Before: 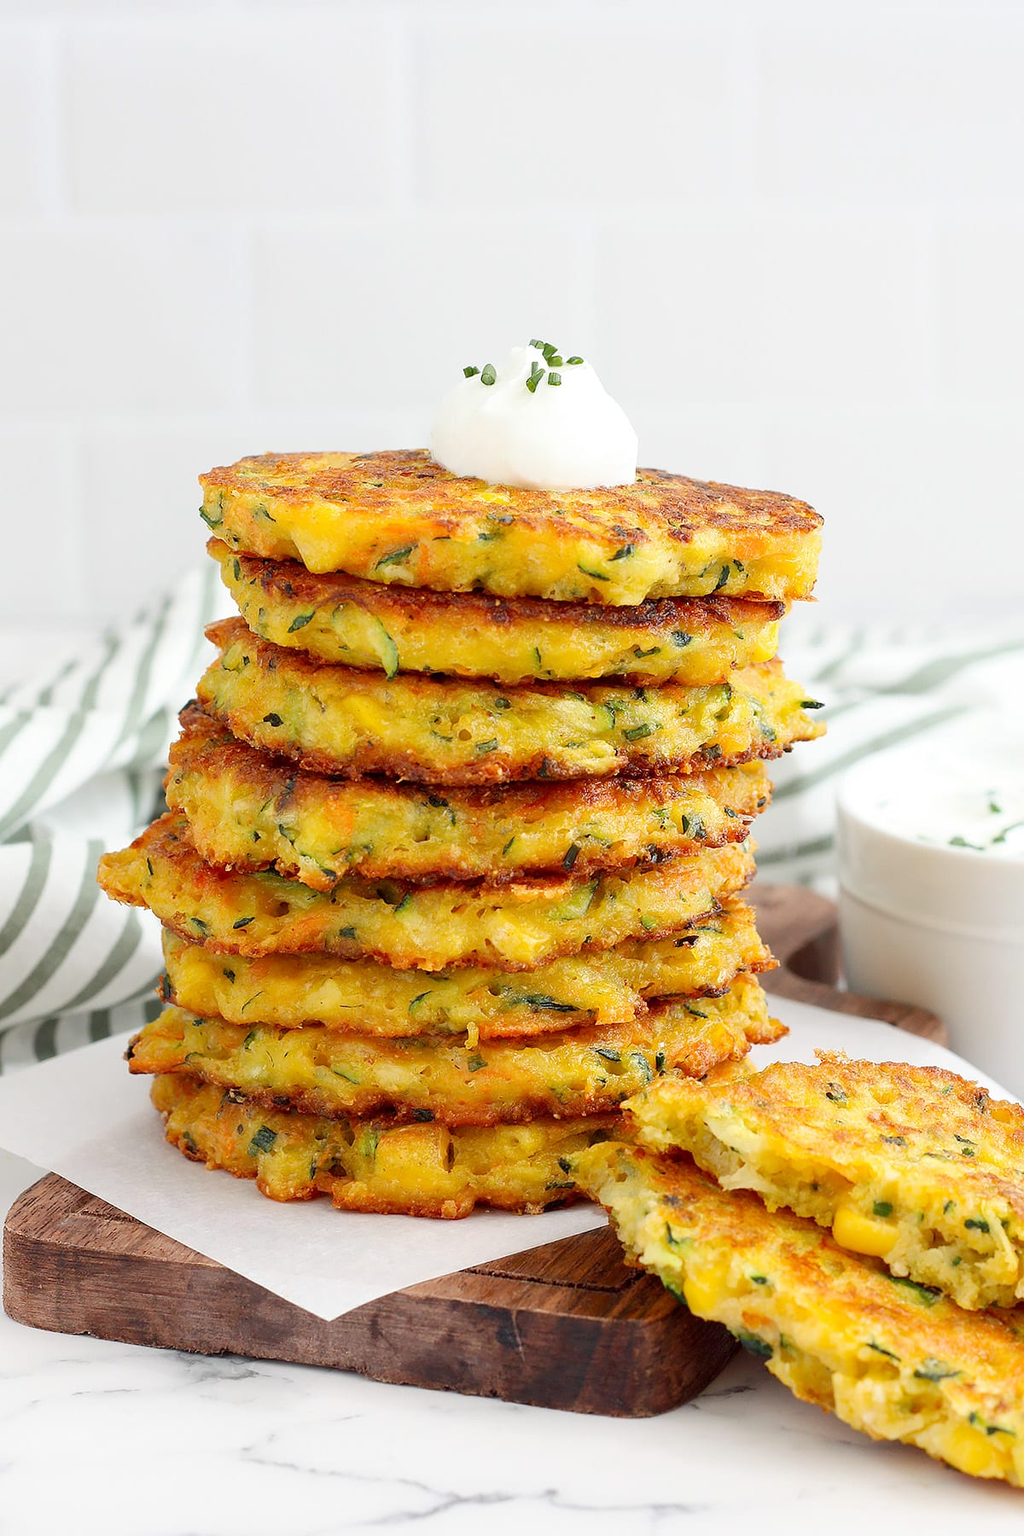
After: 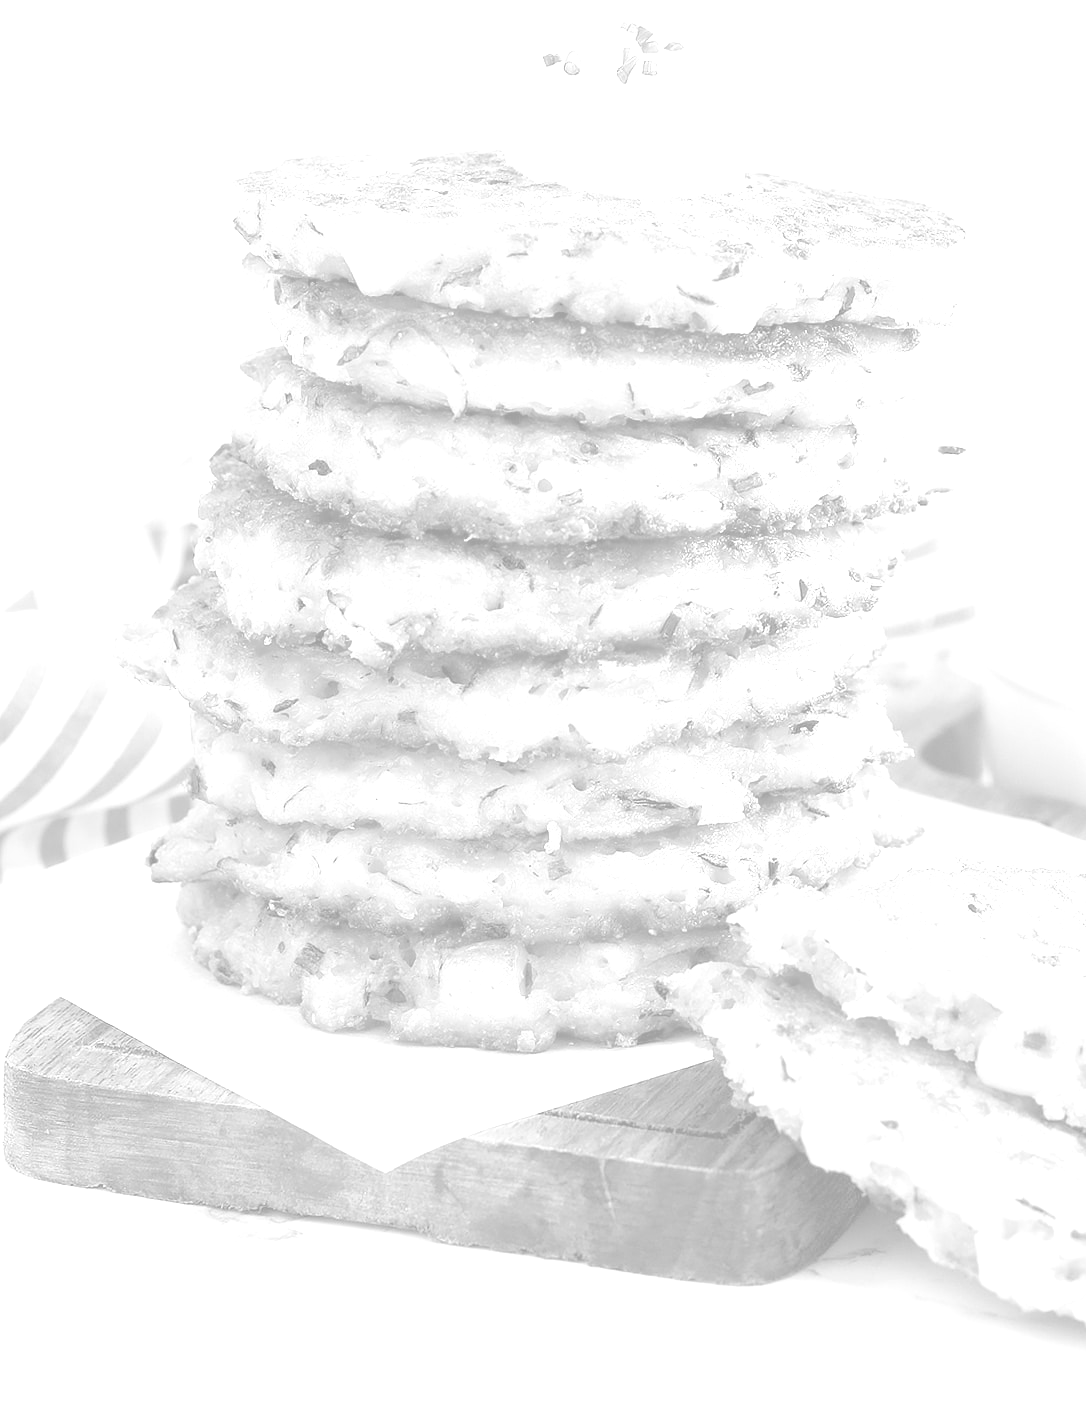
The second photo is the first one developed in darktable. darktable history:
colorize: hue 36°, saturation 71%, lightness 80.79%
exposure: exposure 0.191 EV, compensate highlight preservation false
monochrome: a -74.22, b 78.2
crop: top 20.916%, right 9.437%, bottom 0.316%
shadows and highlights: shadows 43.06, highlights 6.94
